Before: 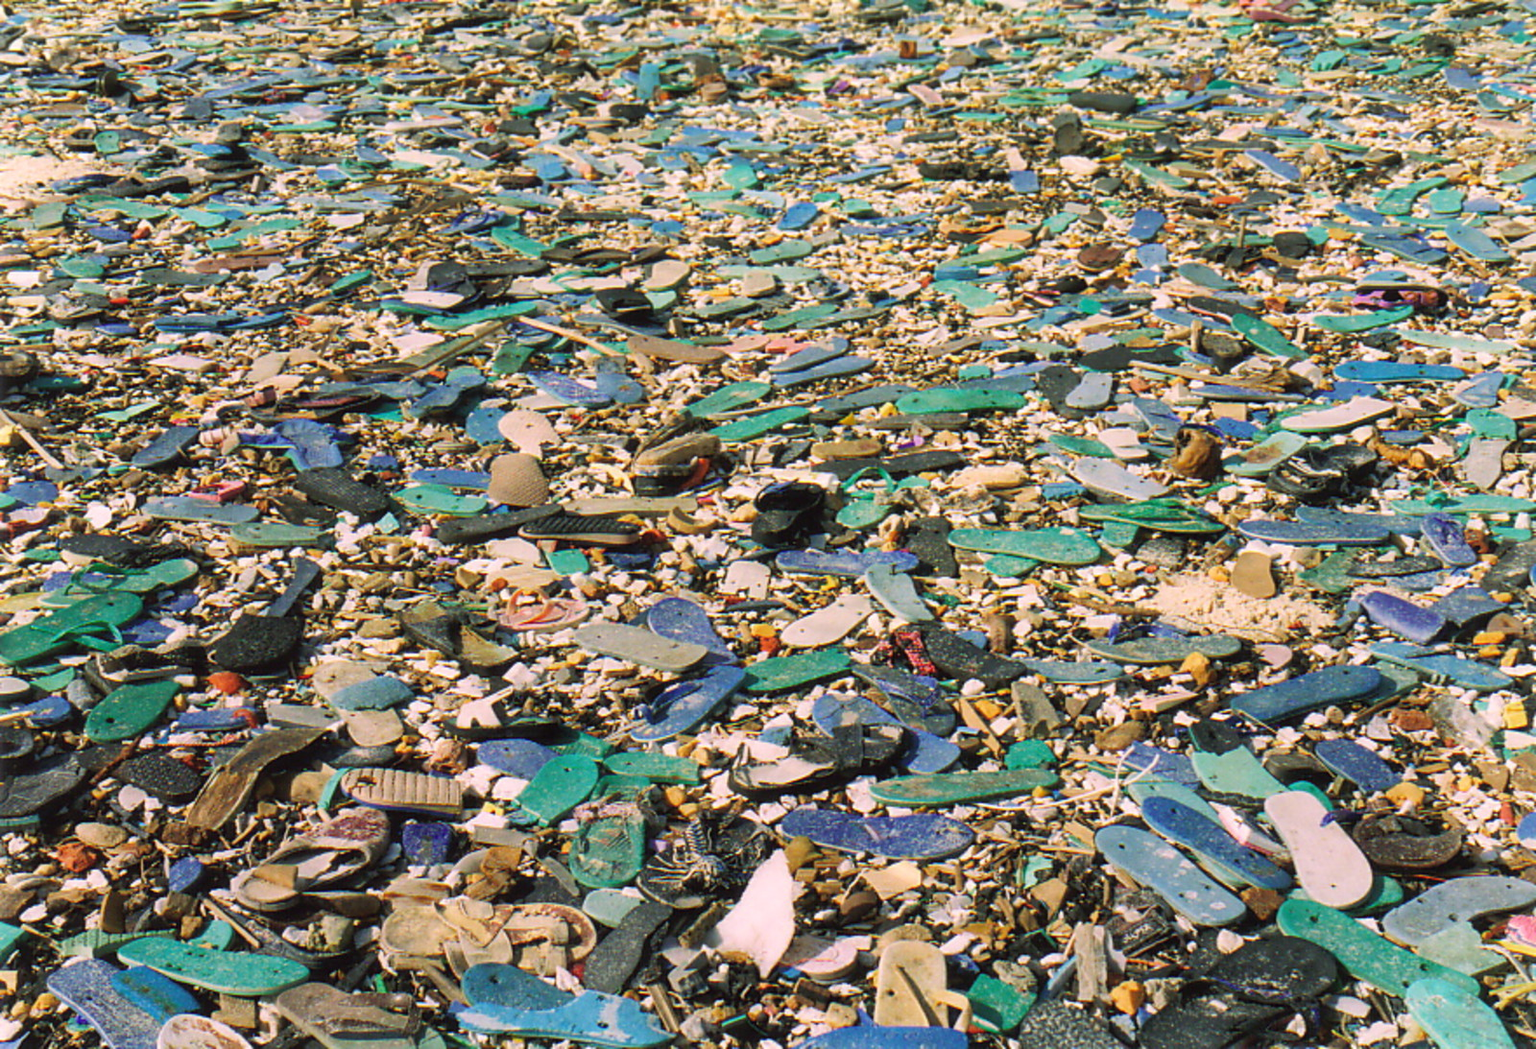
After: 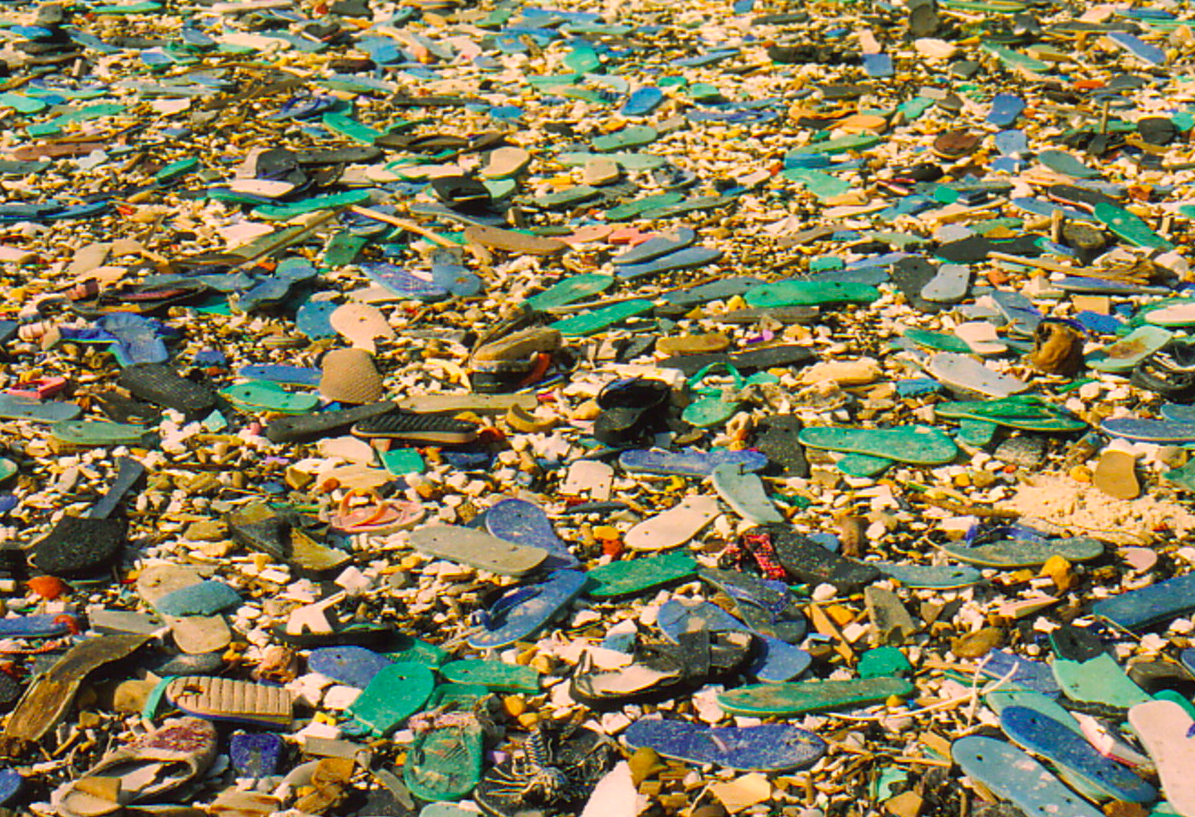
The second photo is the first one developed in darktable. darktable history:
white balance: red 1.029, blue 0.92
crop and rotate: left 11.831%, top 11.346%, right 13.429%, bottom 13.899%
color balance rgb: perceptual saturation grading › global saturation 25%, global vibrance 20%
